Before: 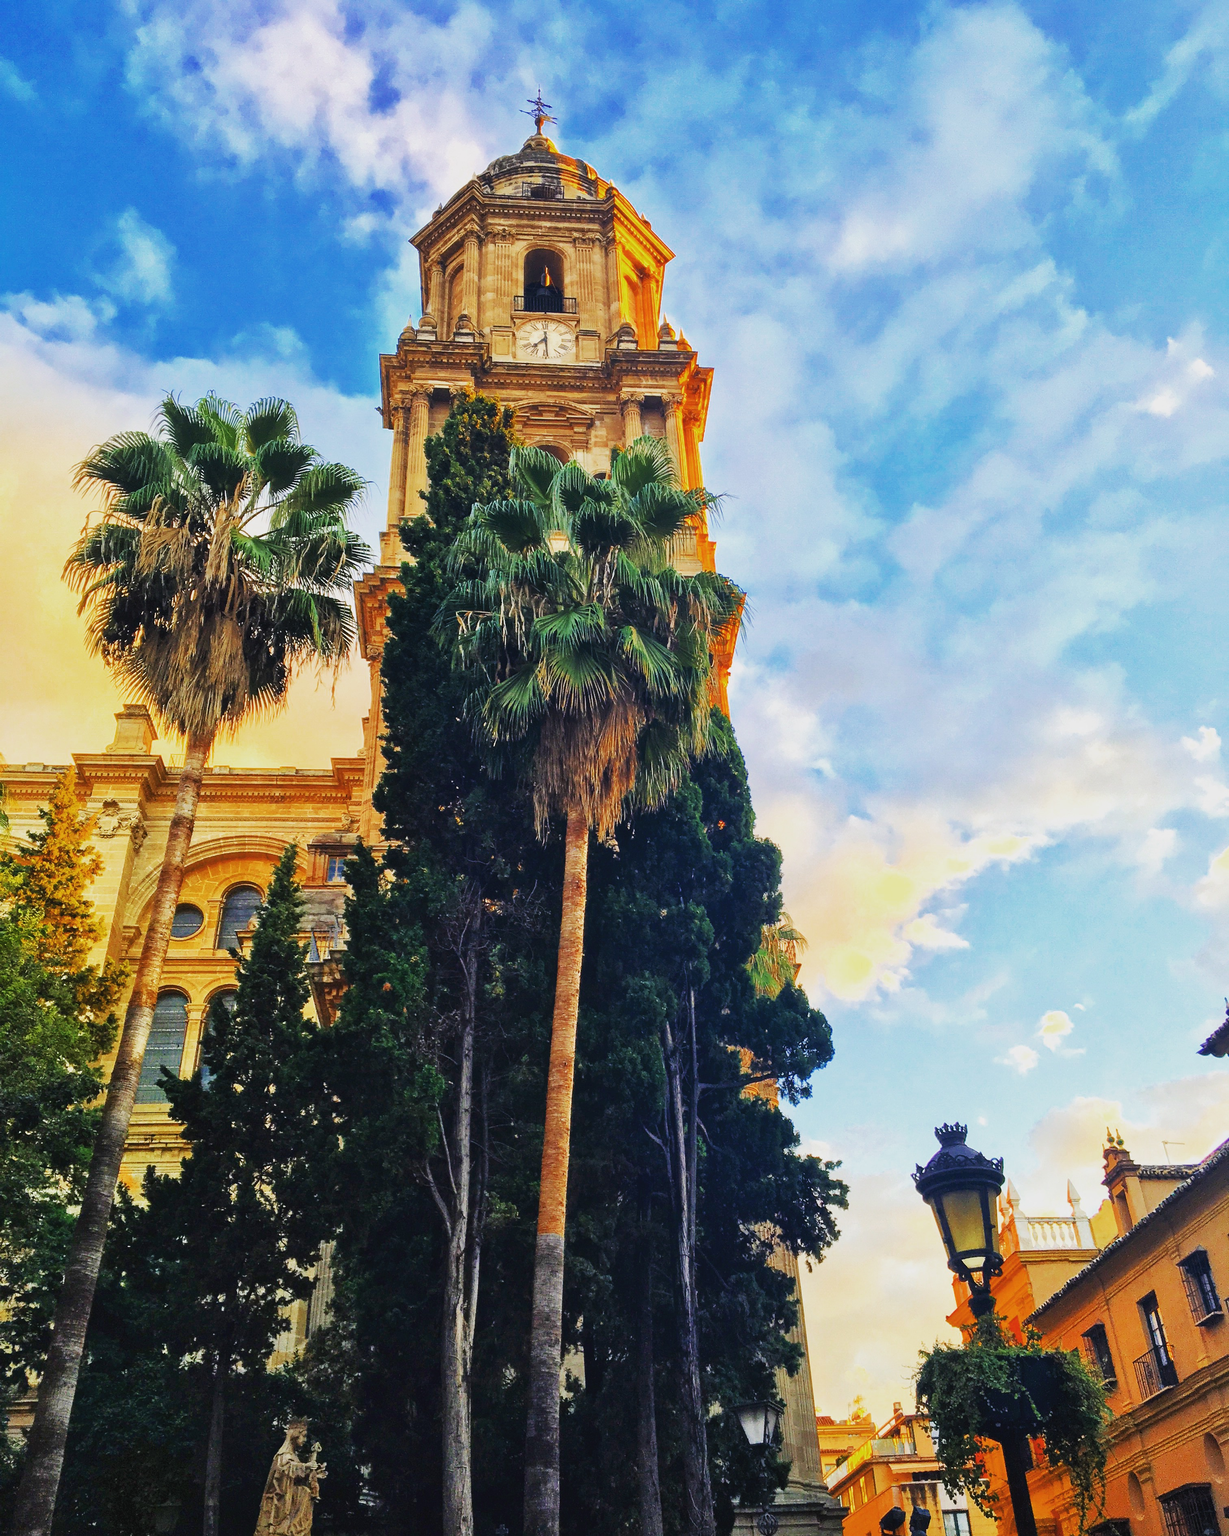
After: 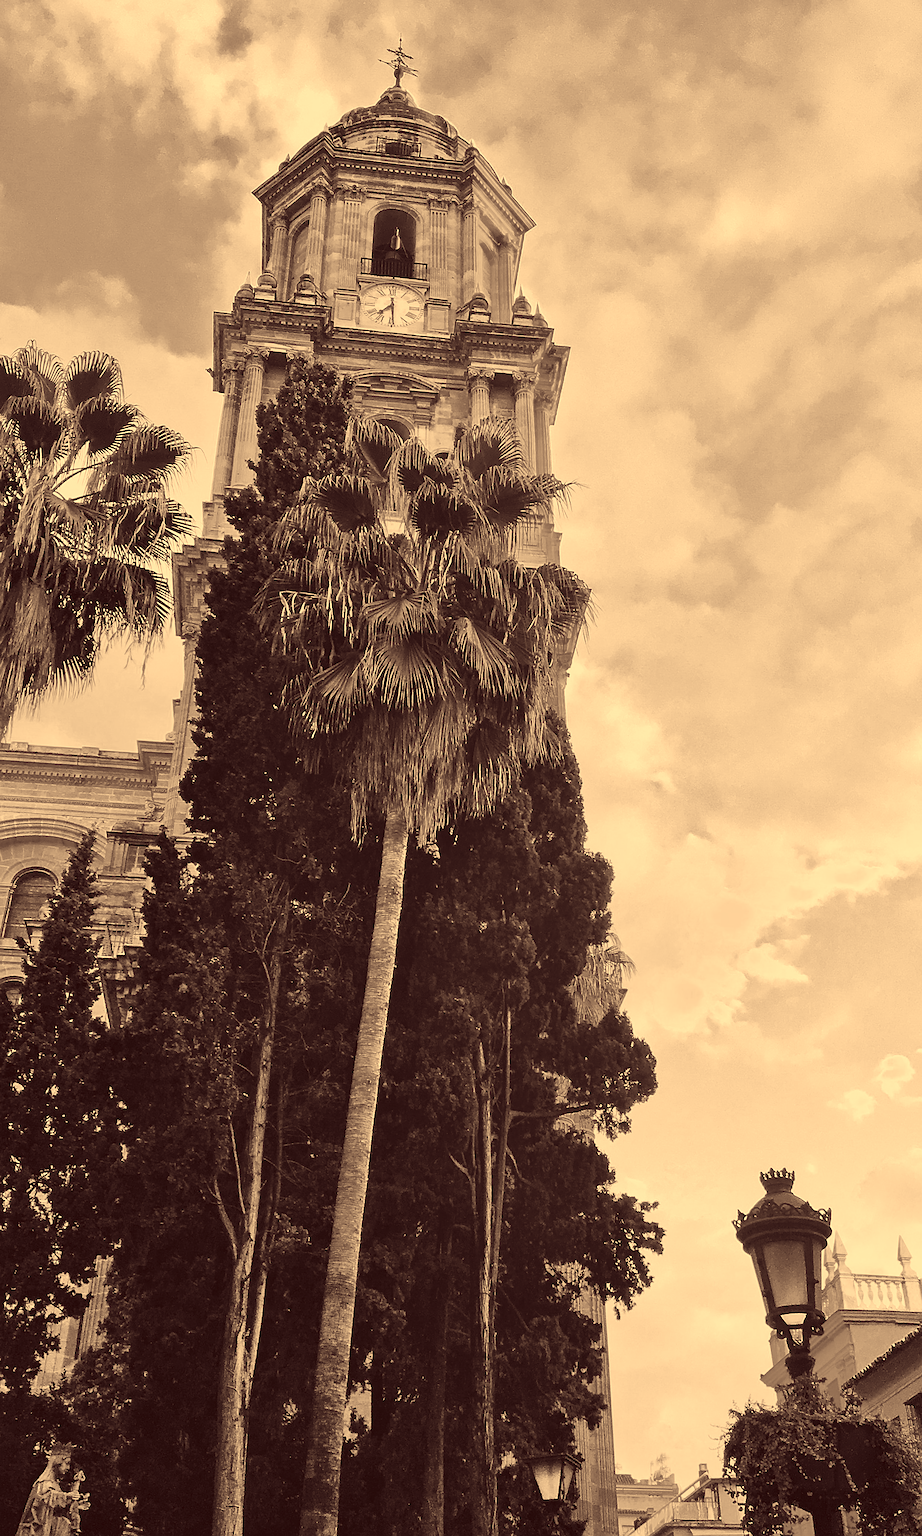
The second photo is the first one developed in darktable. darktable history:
color calibration: output gray [0.267, 0.423, 0.267, 0], illuminant same as pipeline (D50), adaptation none (bypass)
exposure: exposure 0.191 EV, compensate highlight preservation false
color correction: highlights a* 10.12, highlights b* 39.04, shadows a* 14.62, shadows b* 3.37
crop and rotate: angle -3.27°, left 14.277%, top 0.028%, right 10.766%, bottom 0.028%
sharpen: on, module defaults
shadows and highlights: shadows 20.55, highlights -20.99, soften with gaussian
